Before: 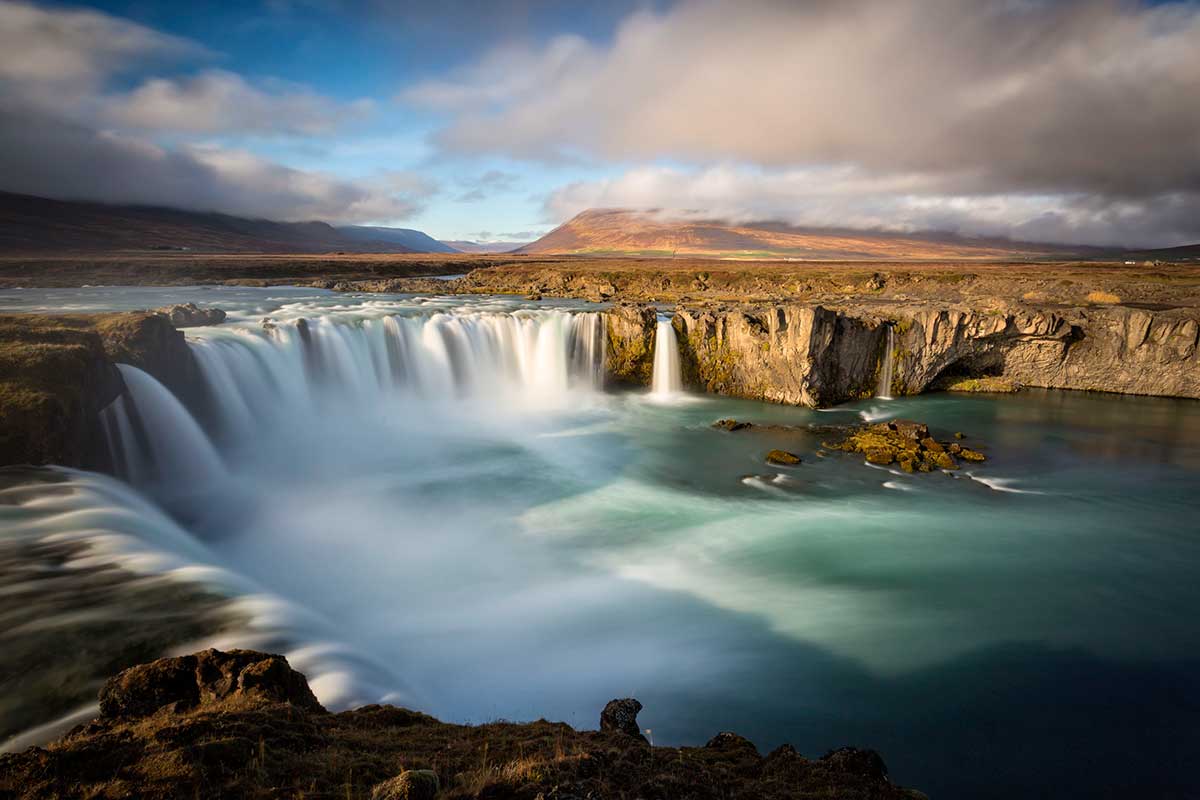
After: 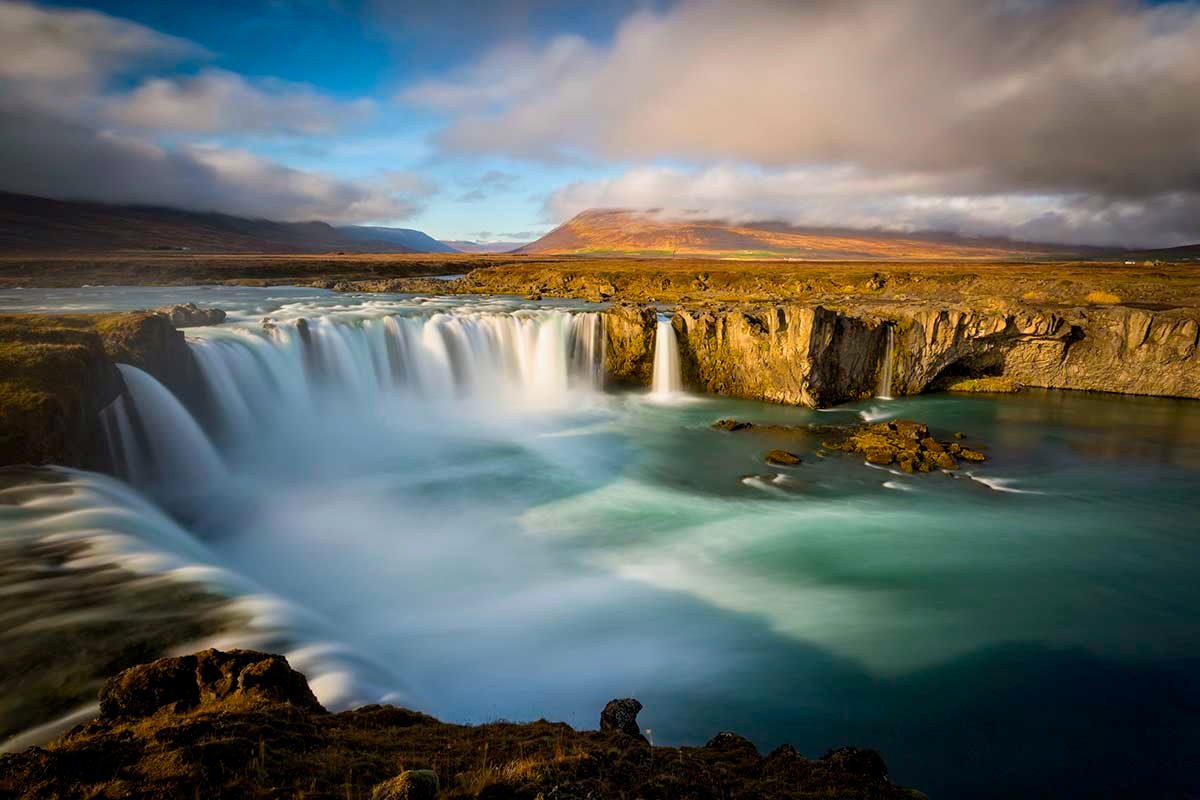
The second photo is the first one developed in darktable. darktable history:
exposure: black level correction 0.002, exposure -0.105 EV, compensate exposure bias true, compensate highlight preservation false
color balance rgb: shadows lift › chroma 3.549%, shadows lift › hue 88.81°, perceptual saturation grading › global saturation 29.861%, global vibrance 14.156%
